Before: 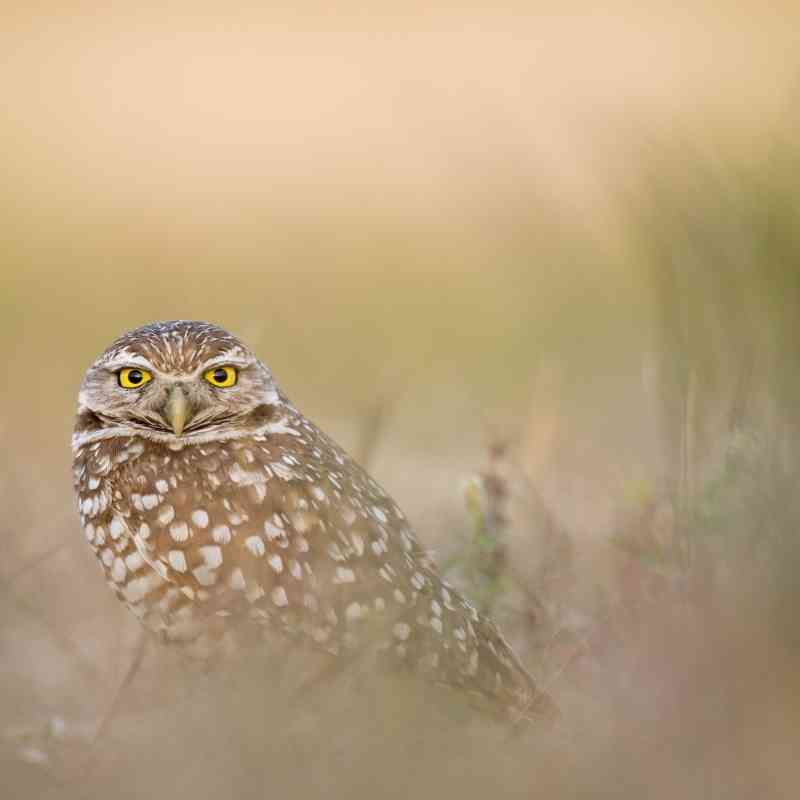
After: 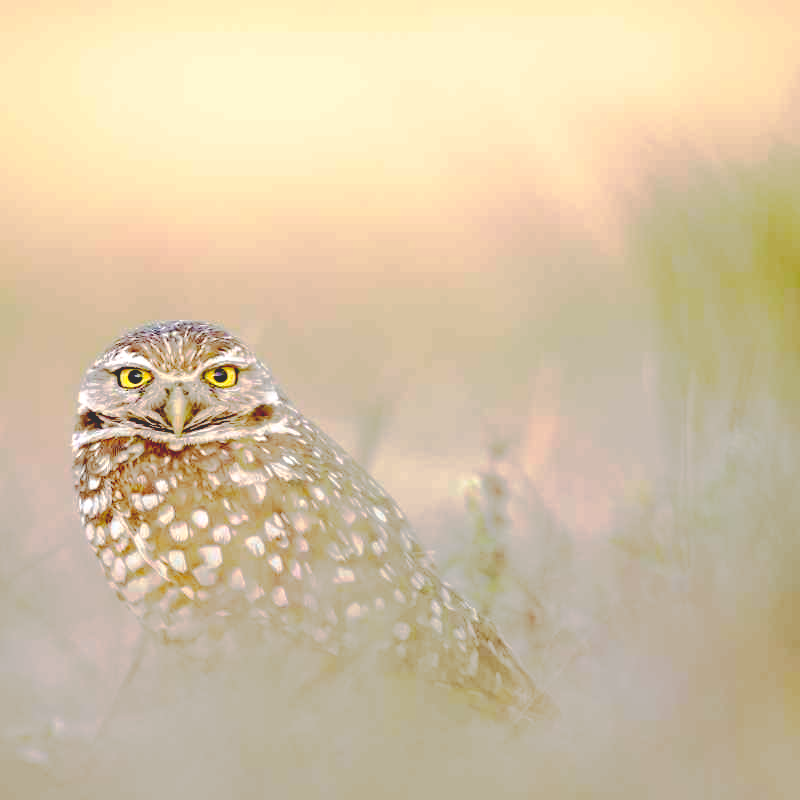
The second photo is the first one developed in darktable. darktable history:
exposure: black level correction 0, exposure 0.4 EV, compensate exposure bias true, compensate highlight preservation false
base curve: curves: ch0 [(0.065, 0.026) (0.236, 0.358) (0.53, 0.546) (0.777, 0.841) (0.924, 0.992)], preserve colors none
